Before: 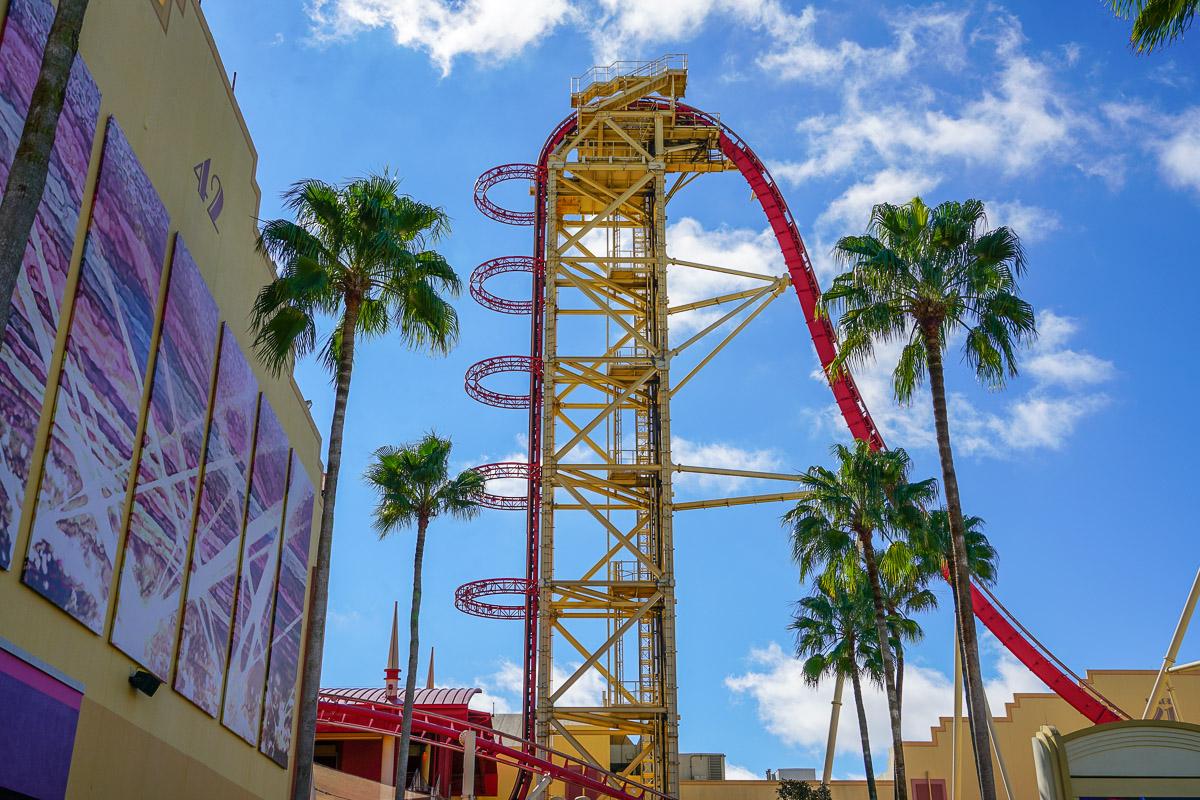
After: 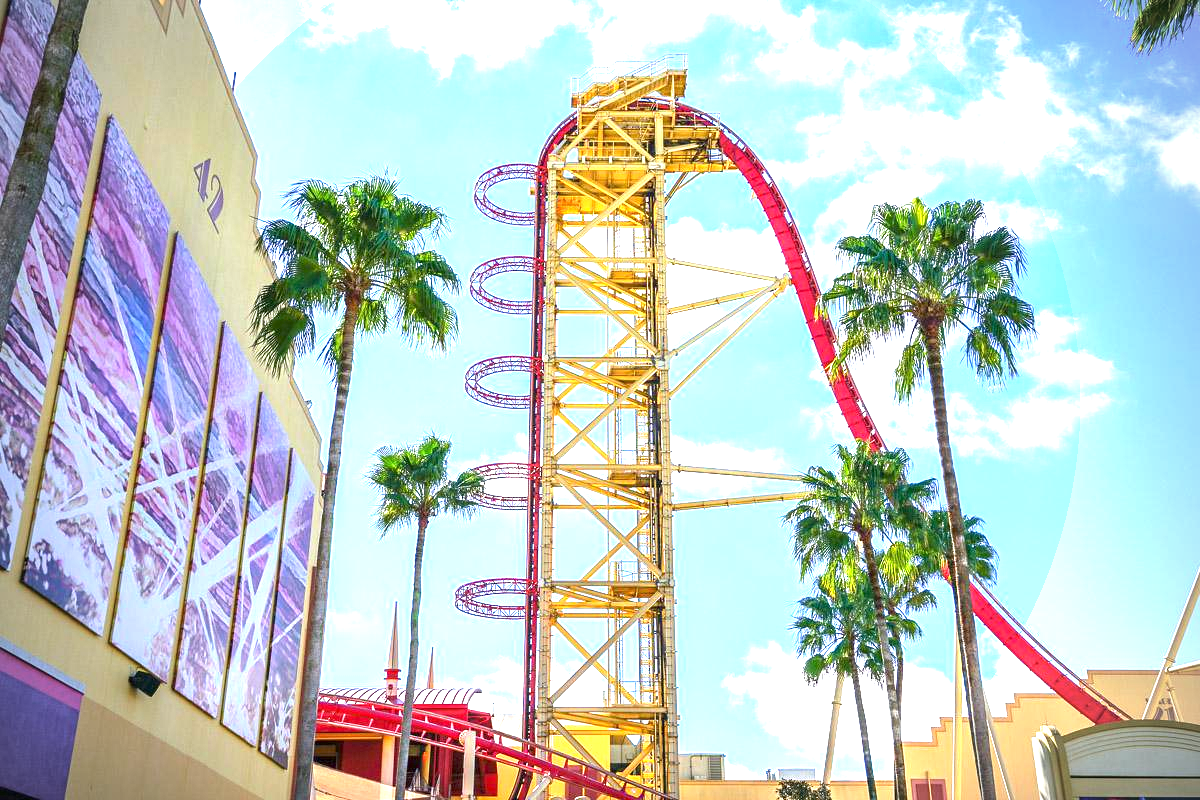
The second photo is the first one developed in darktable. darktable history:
vignetting: brightness -0.529, saturation -0.519, unbound false
exposure: exposure 1.996 EV, compensate exposure bias true, compensate highlight preservation false
